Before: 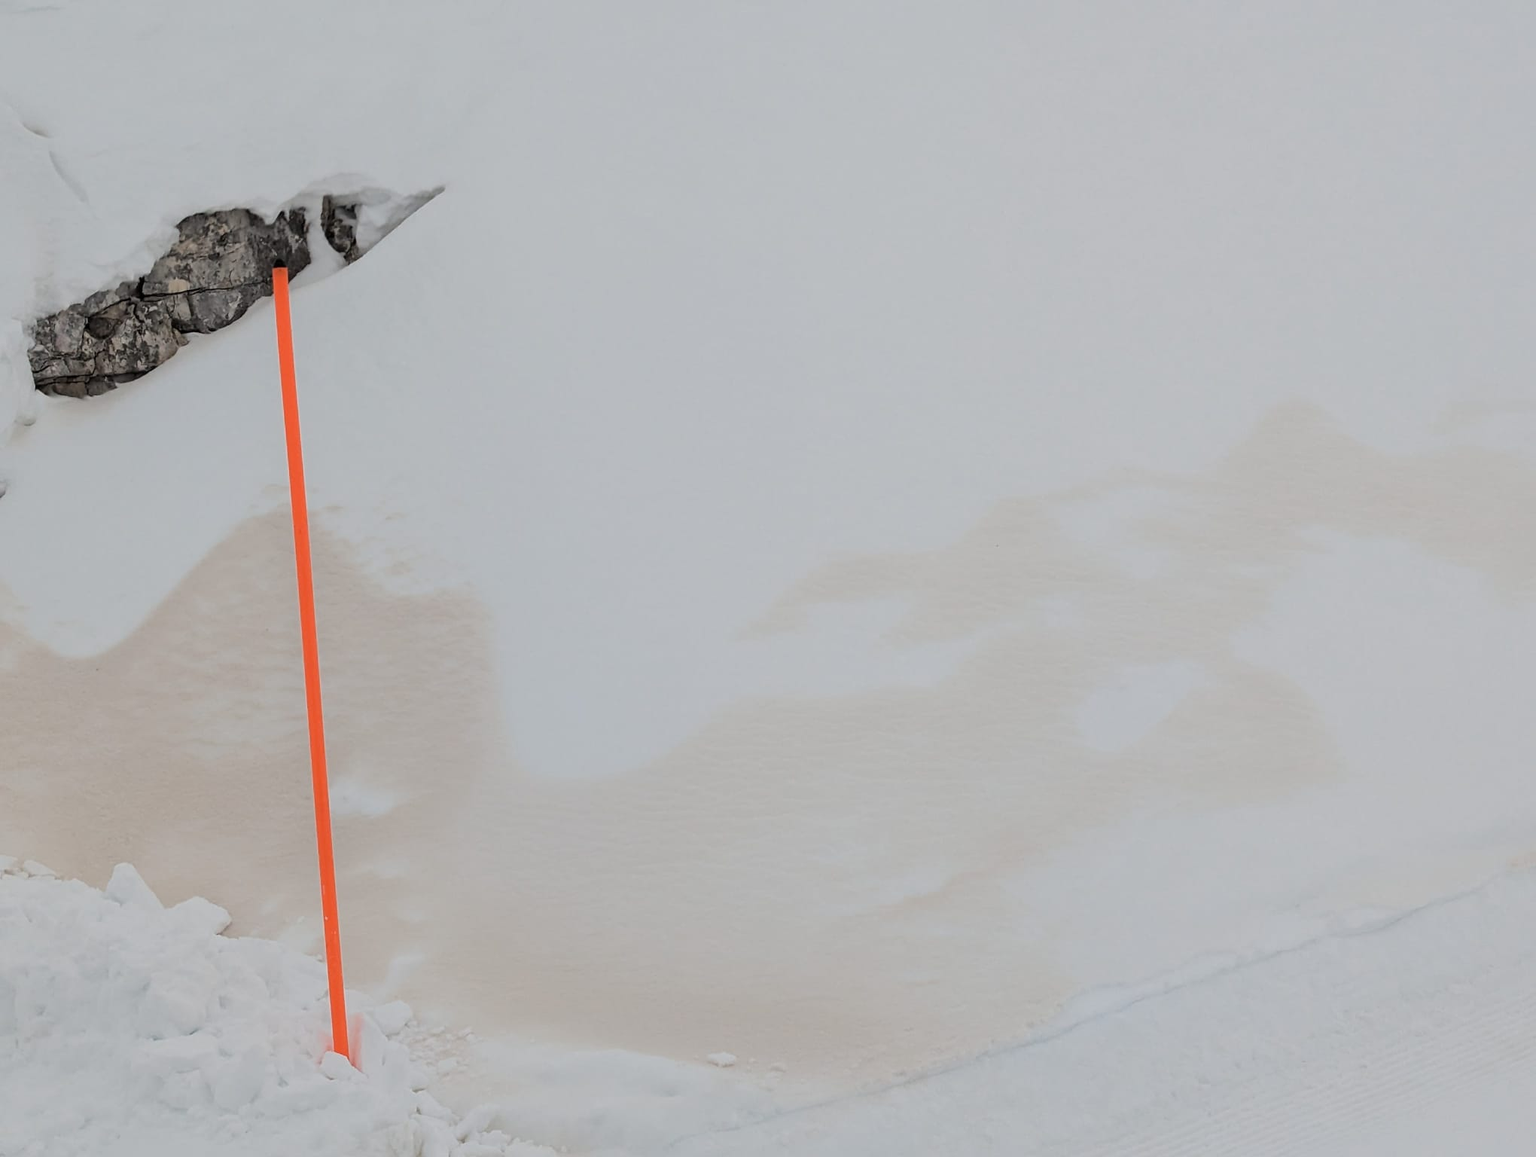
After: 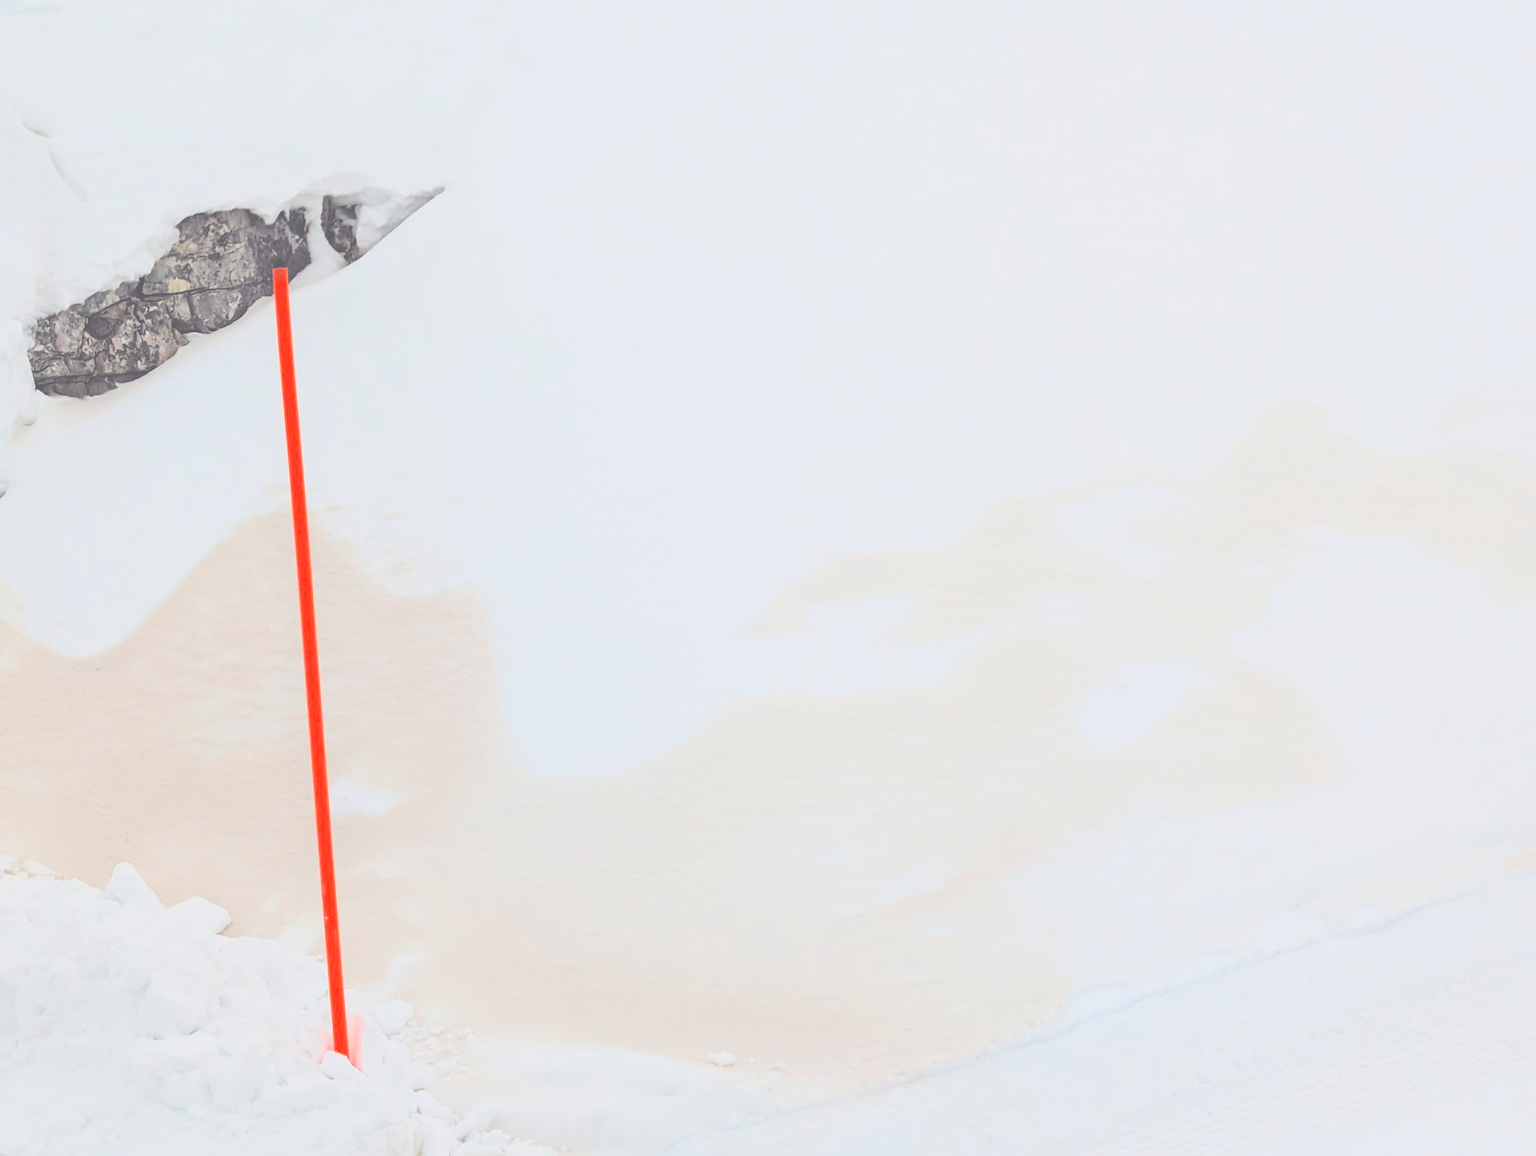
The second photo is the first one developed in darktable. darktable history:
color balance rgb: shadows lift › chroma 3.322%, shadows lift › hue 278.39°, linear chroma grading › shadows -7.142%, linear chroma grading › highlights -8.123%, linear chroma grading › global chroma -10.083%, linear chroma grading › mid-tones -7.763%, perceptual saturation grading › global saturation 30.225%, global vibrance 6.538%, contrast 12.177%, saturation formula JzAzBz (2021)
contrast brightness saturation: contrast 0.236, brightness 0.261, saturation 0.377
exposure: black level correction -0.086, compensate highlight preservation false
